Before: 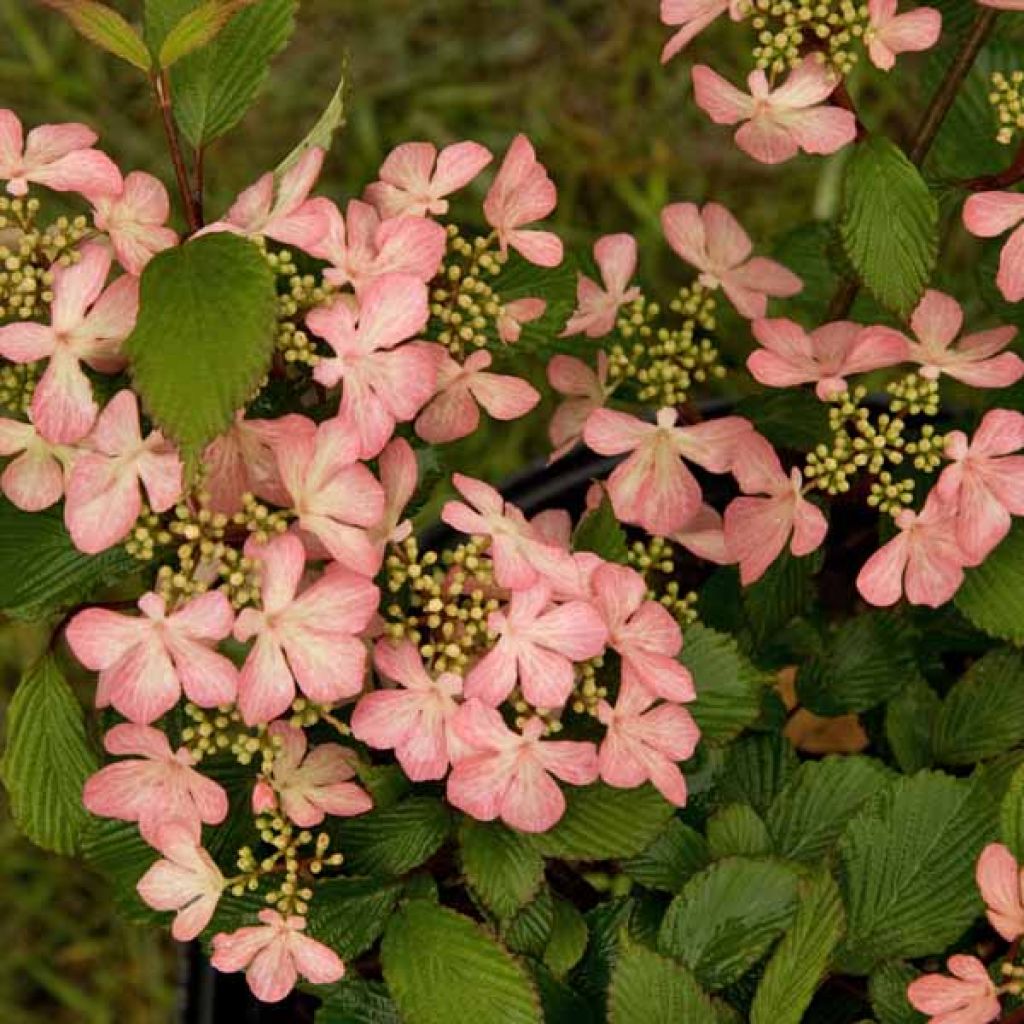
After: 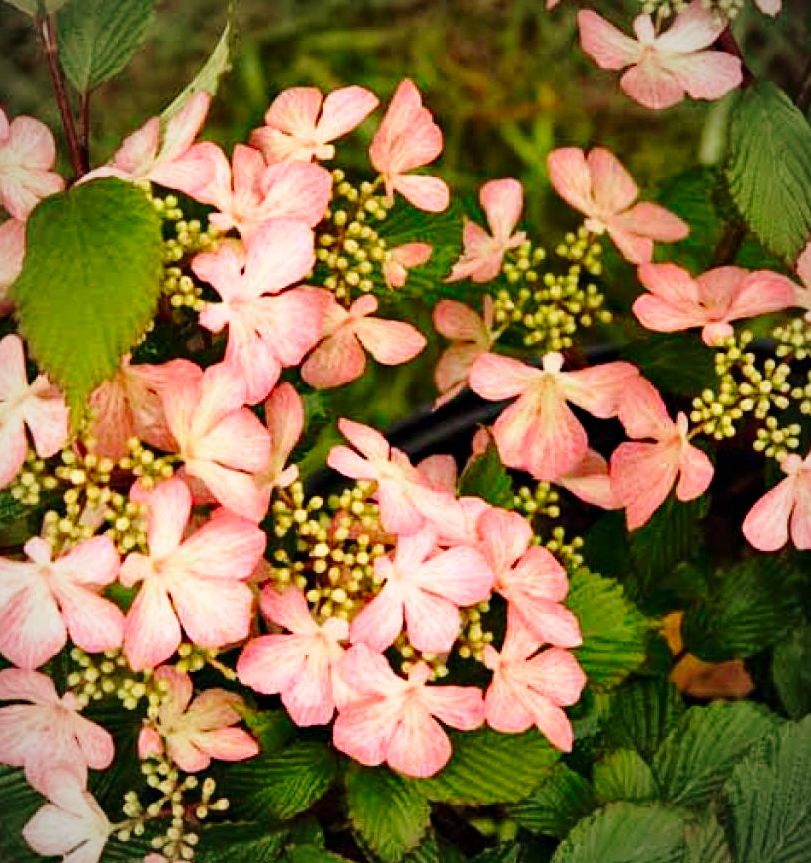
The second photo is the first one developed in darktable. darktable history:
haze removal: compatibility mode true, adaptive false
crop: left 11.225%, top 5.381%, right 9.565%, bottom 10.314%
vignetting: fall-off radius 60%, automatic ratio true
base curve: curves: ch0 [(0, 0) (0.028, 0.03) (0.121, 0.232) (0.46, 0.748) (0.859, 0.968) (1, 1)], preserve colors none
contrast brightness saturation: contrast 0.04, saturation 0.16
